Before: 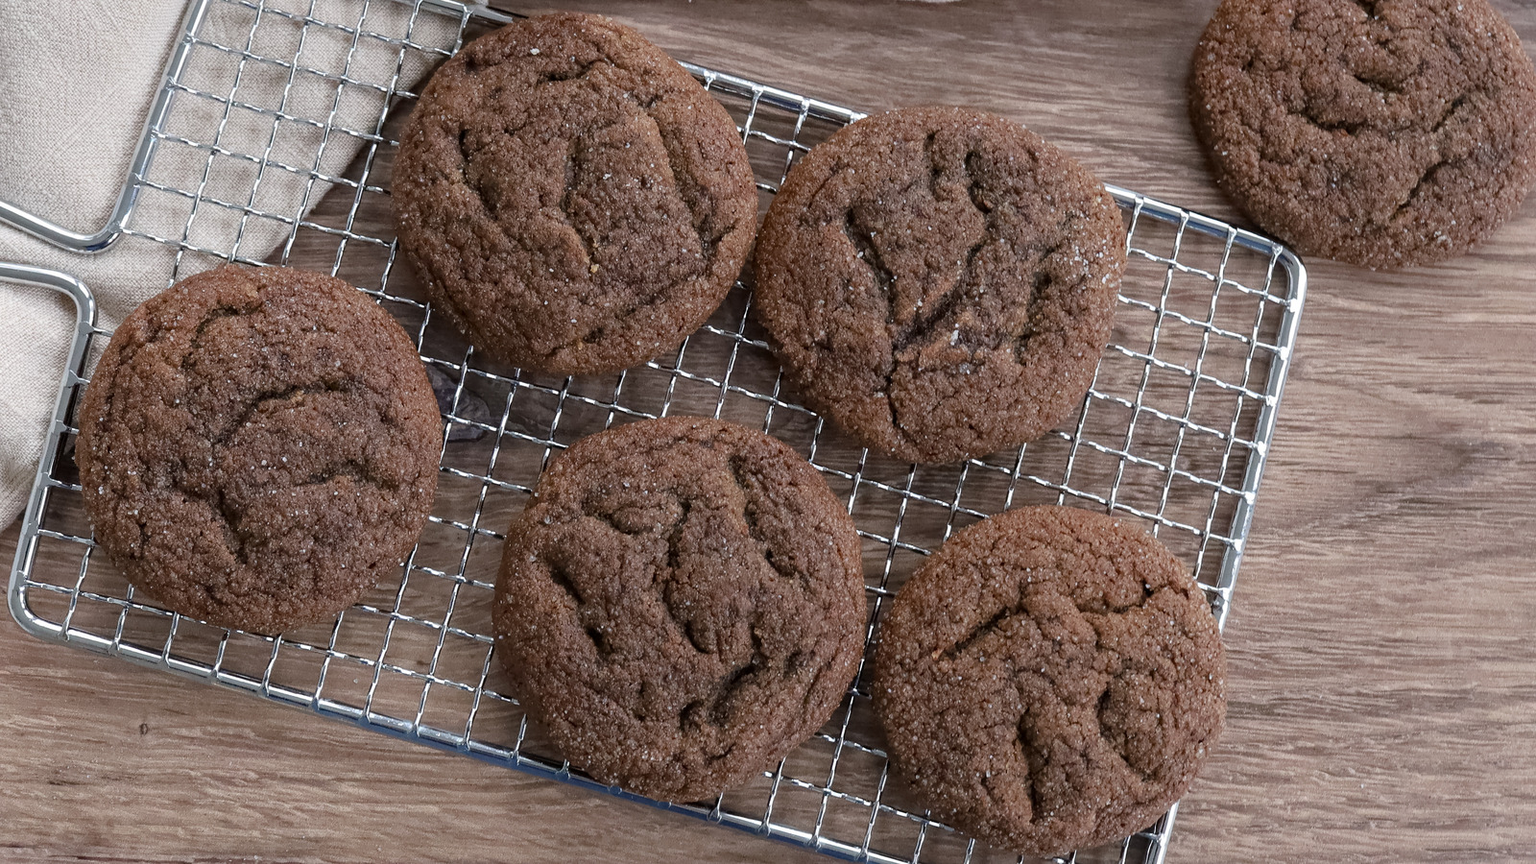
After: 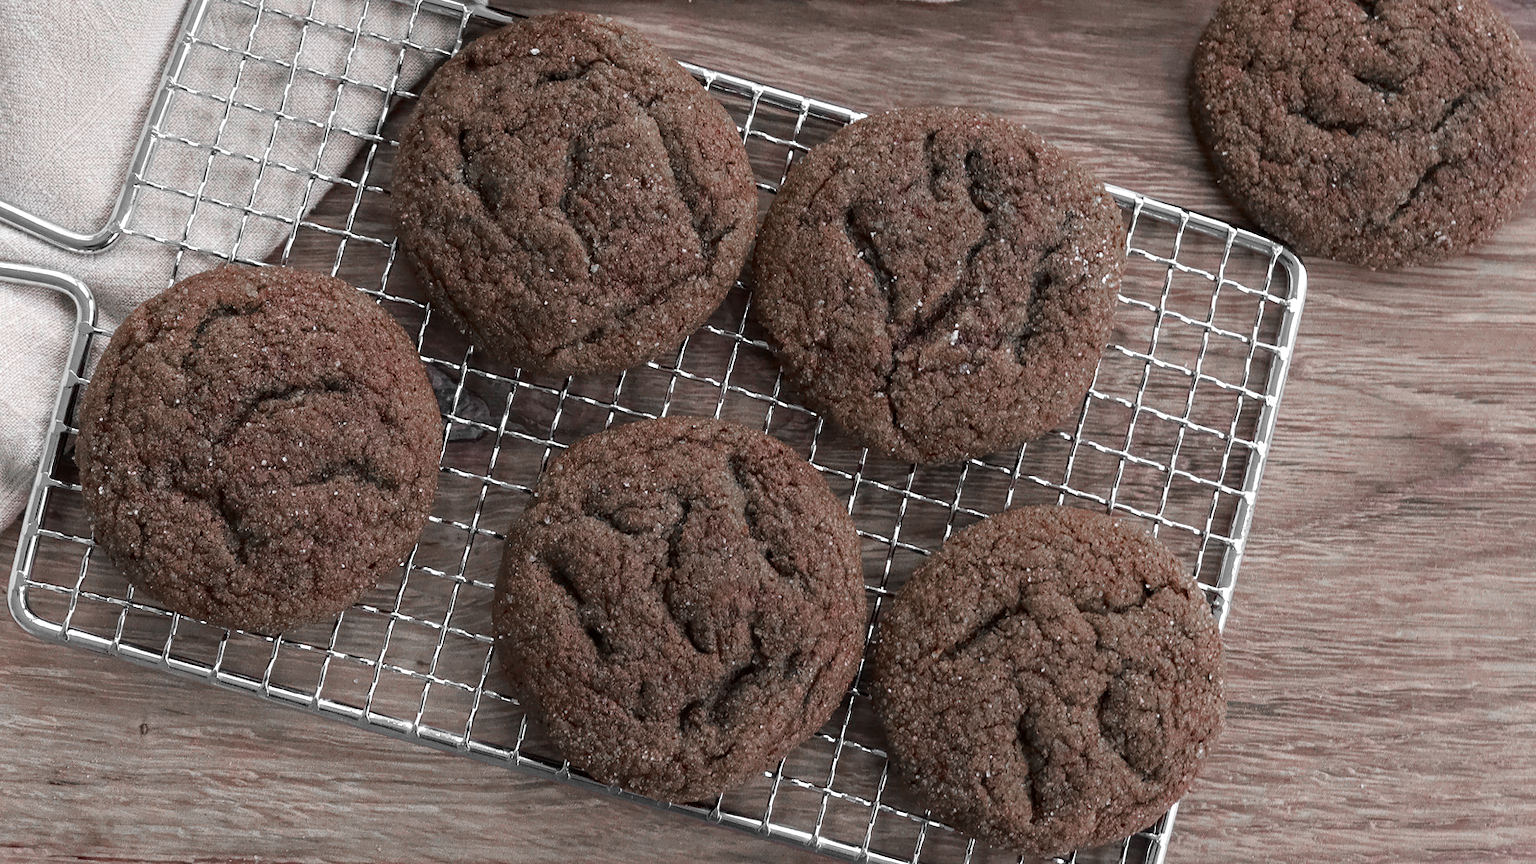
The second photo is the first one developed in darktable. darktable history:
color zones: curves: ch0 [(0, 0.352) (0.143, 0.407) (0.286, 0.386) (0.429, 0.431) (0.571, 0.829) (0.714, 0.853) (0.857, 0.833) (1, 0.352)]; ch1 [(0, 0.604) (0.072, 0.726) (0.096, 0.608) (0.205, 0.007) (0.571, -0.006) (0.839, -0.013) (0.857, -0.012) (1, 0.604)]
color balance rgb: shadows lift › luminance -10%, highlights gain › luminance 10%, saturation formula JzAzBz (2021)
